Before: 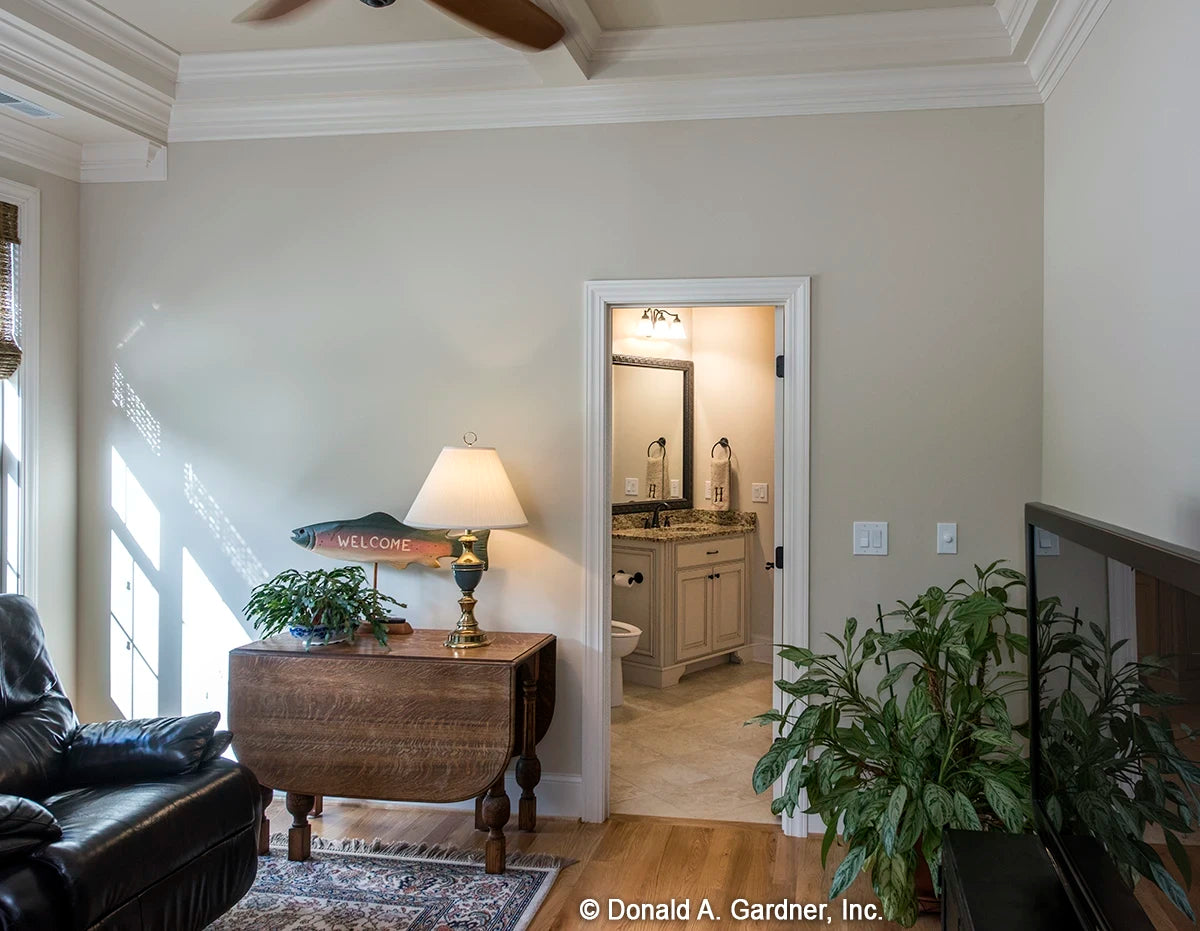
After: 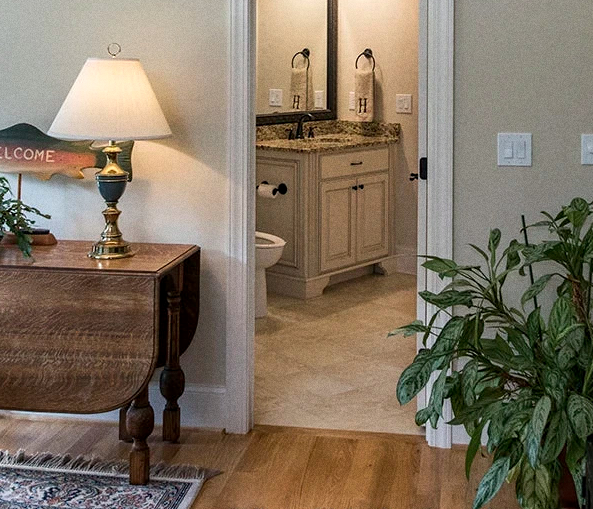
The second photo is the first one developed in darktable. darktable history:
grain: on, module defaults
crop: left 29.672%, top 41.786%, right 20.851%, bottom 3.487%
contrast equalizer: octaves 7, y [[0.515 ×6], [0.507 ×6], [0.425 ×6], [0 ×6], [0 ×6]]
